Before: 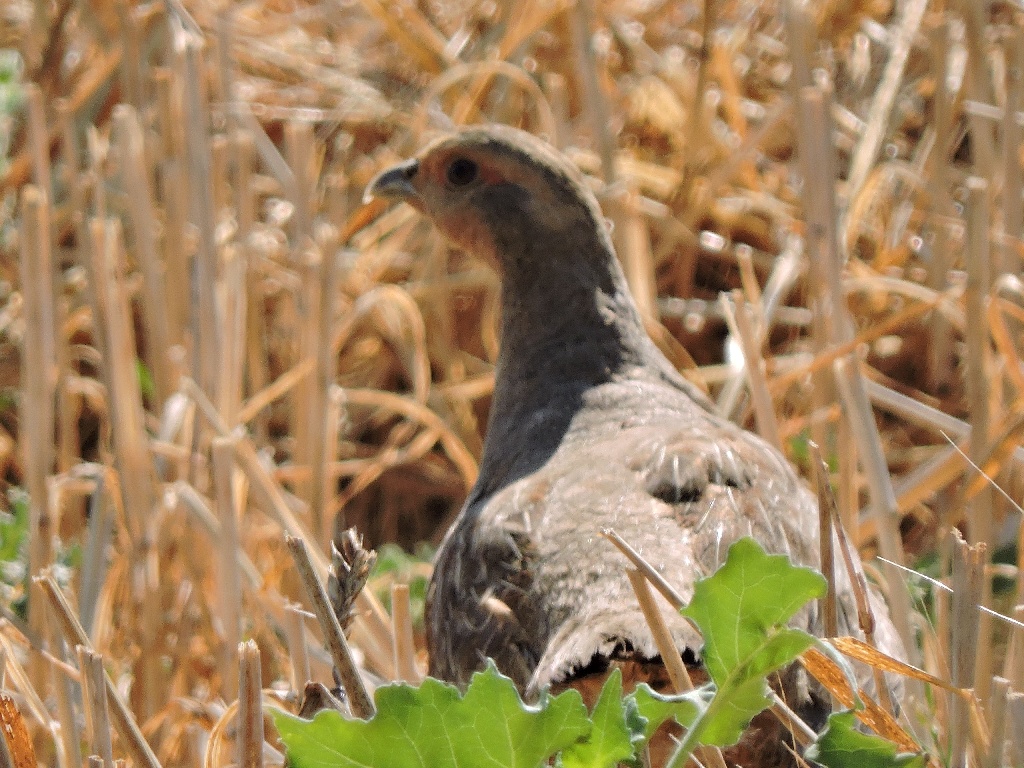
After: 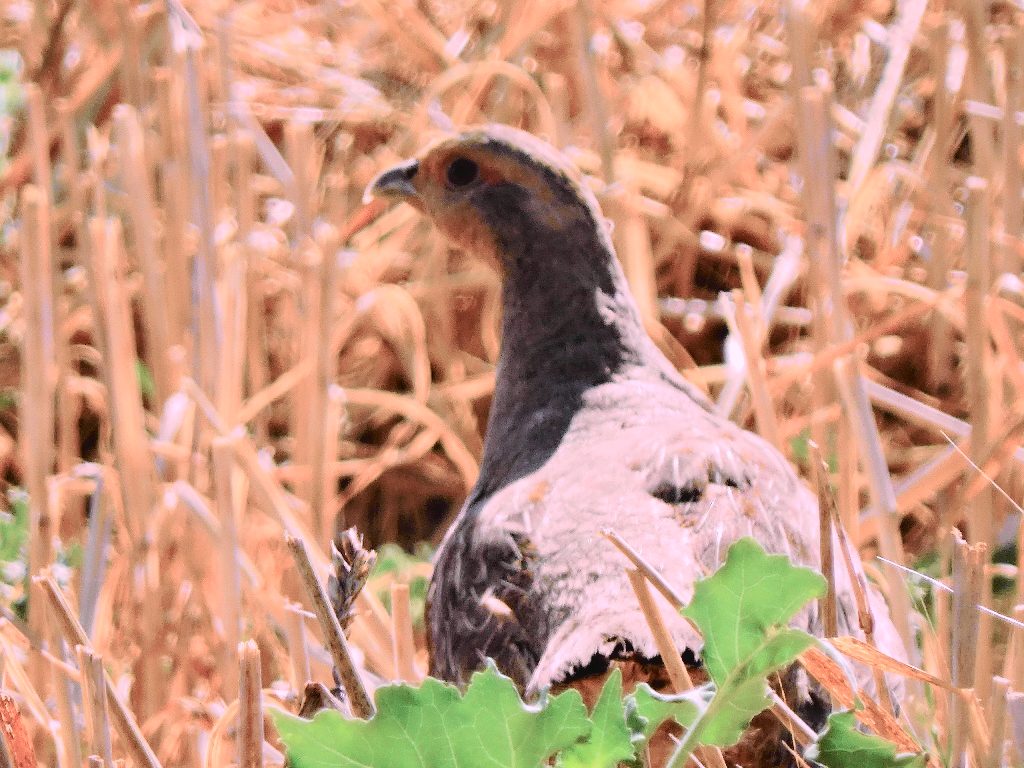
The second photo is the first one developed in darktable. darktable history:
tone curve: curves: ch0 [(0, 0.039) (0.113, 0.081) (0.204, 0.204) (0.498, 0.608) (0.709, 0.819) (0.984, 0.961)]; ch1 [(0, 0) (0.172, 0.123) (0.317, 0.272) (0.414, 0.382) (0.476, 0.479) (0.505, 0.501) (0.528, 0.54) (0.618, 0.647) (0.709, 0.764) (1, 1)]; ch2 [(0, 0) (0.411, 0.424) (0.492, 0.502) (0.521, 0.513) (0.537, 0.57) (0.686, 0.638) (1, 1)], color space Lab, independent channels, preserve colors none
white balance: red 1.042, blue 1.17
